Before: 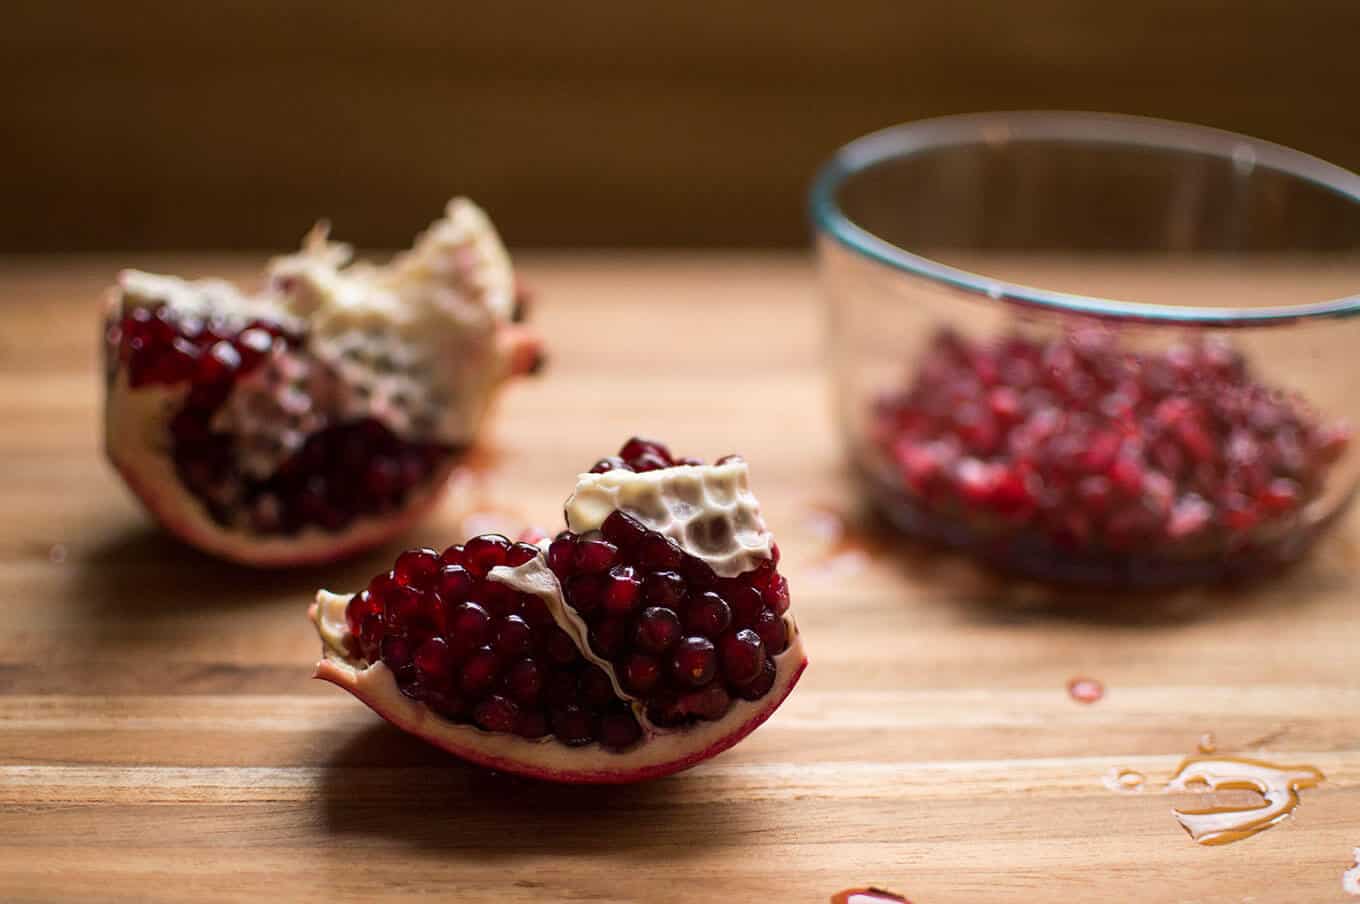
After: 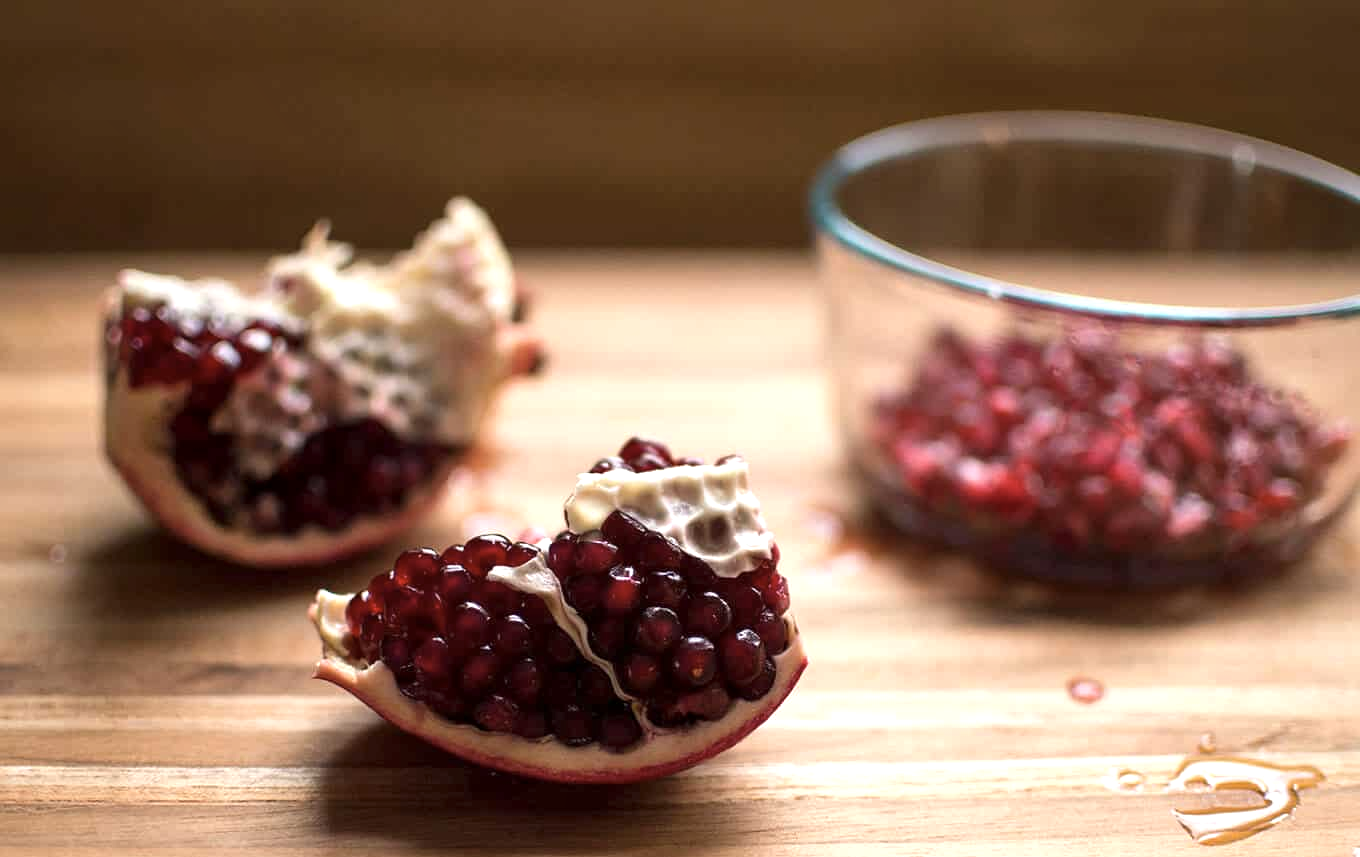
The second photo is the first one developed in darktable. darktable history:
crop and rotate: top 0%, bottom 5.097%
exposure: black level correction 0, exposure 0.5 EV, compensate highlight preservation false
color correction: saturation 0.85
local contrast: mode bilateral grid, contrast 20, coarseness 50, detail 120%, midtone range 0.2
